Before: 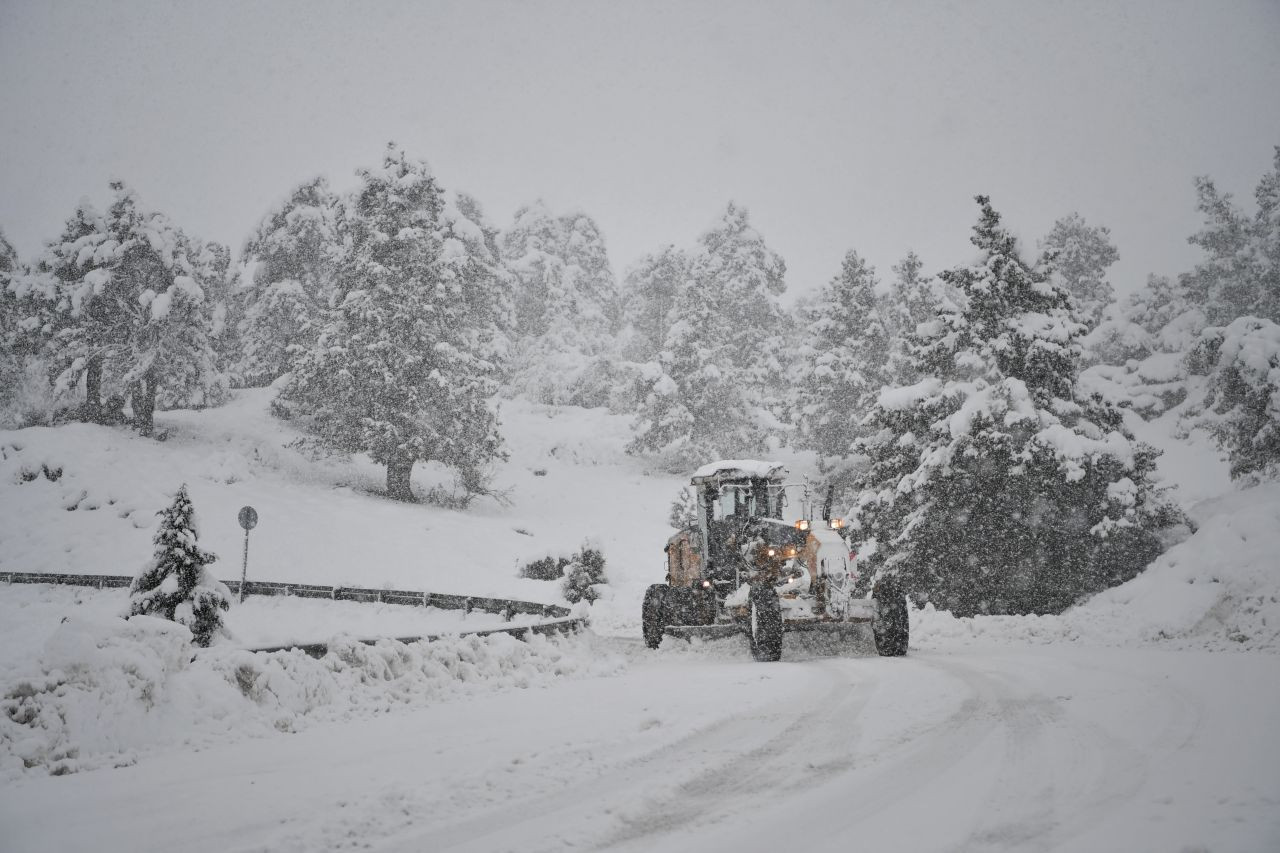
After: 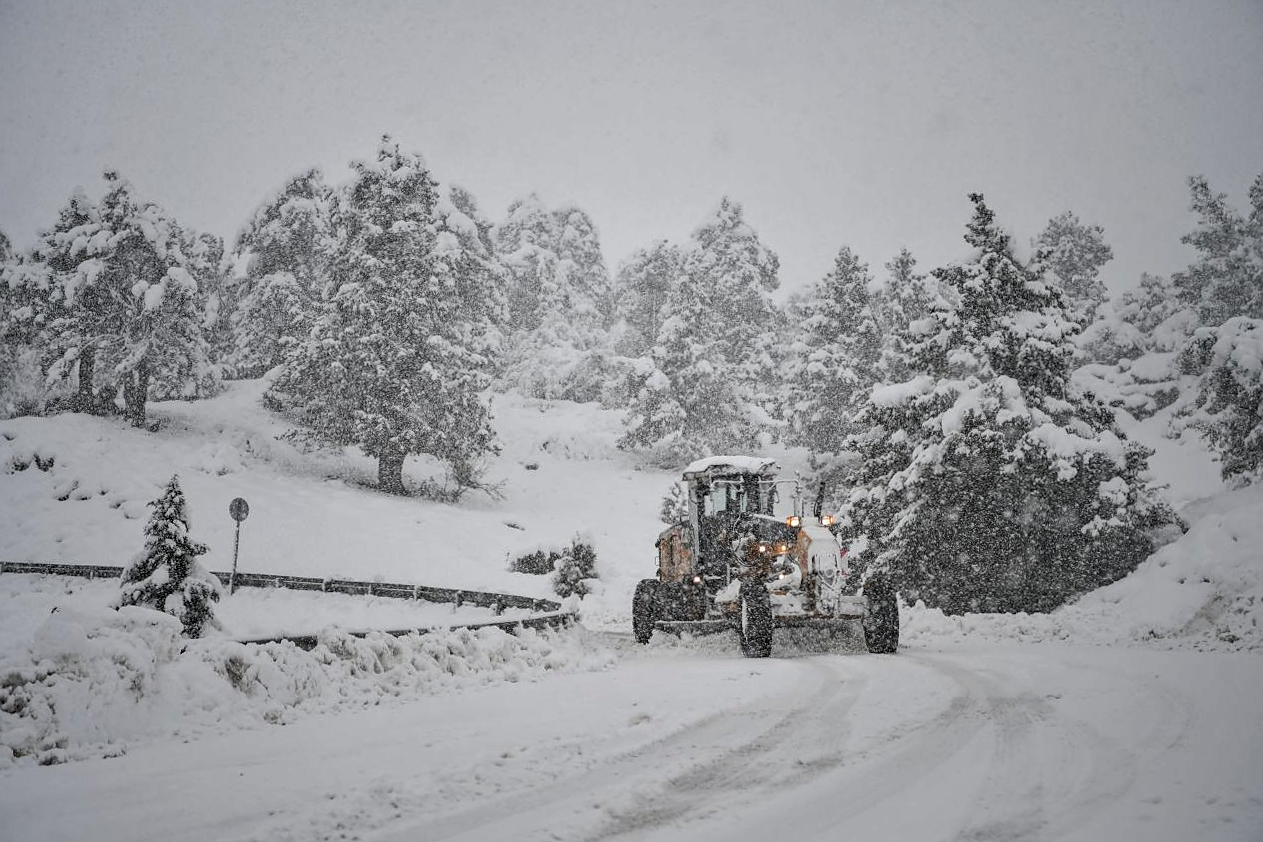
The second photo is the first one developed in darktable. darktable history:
crop and rotate: angle -0.5°
sharpen: radius 0.969, amount 0.604
local contrast: highlights 55%, shadows 52%, detail 130%, midtone range 0.452
haze removal: compatibility mode true, adaptive false
